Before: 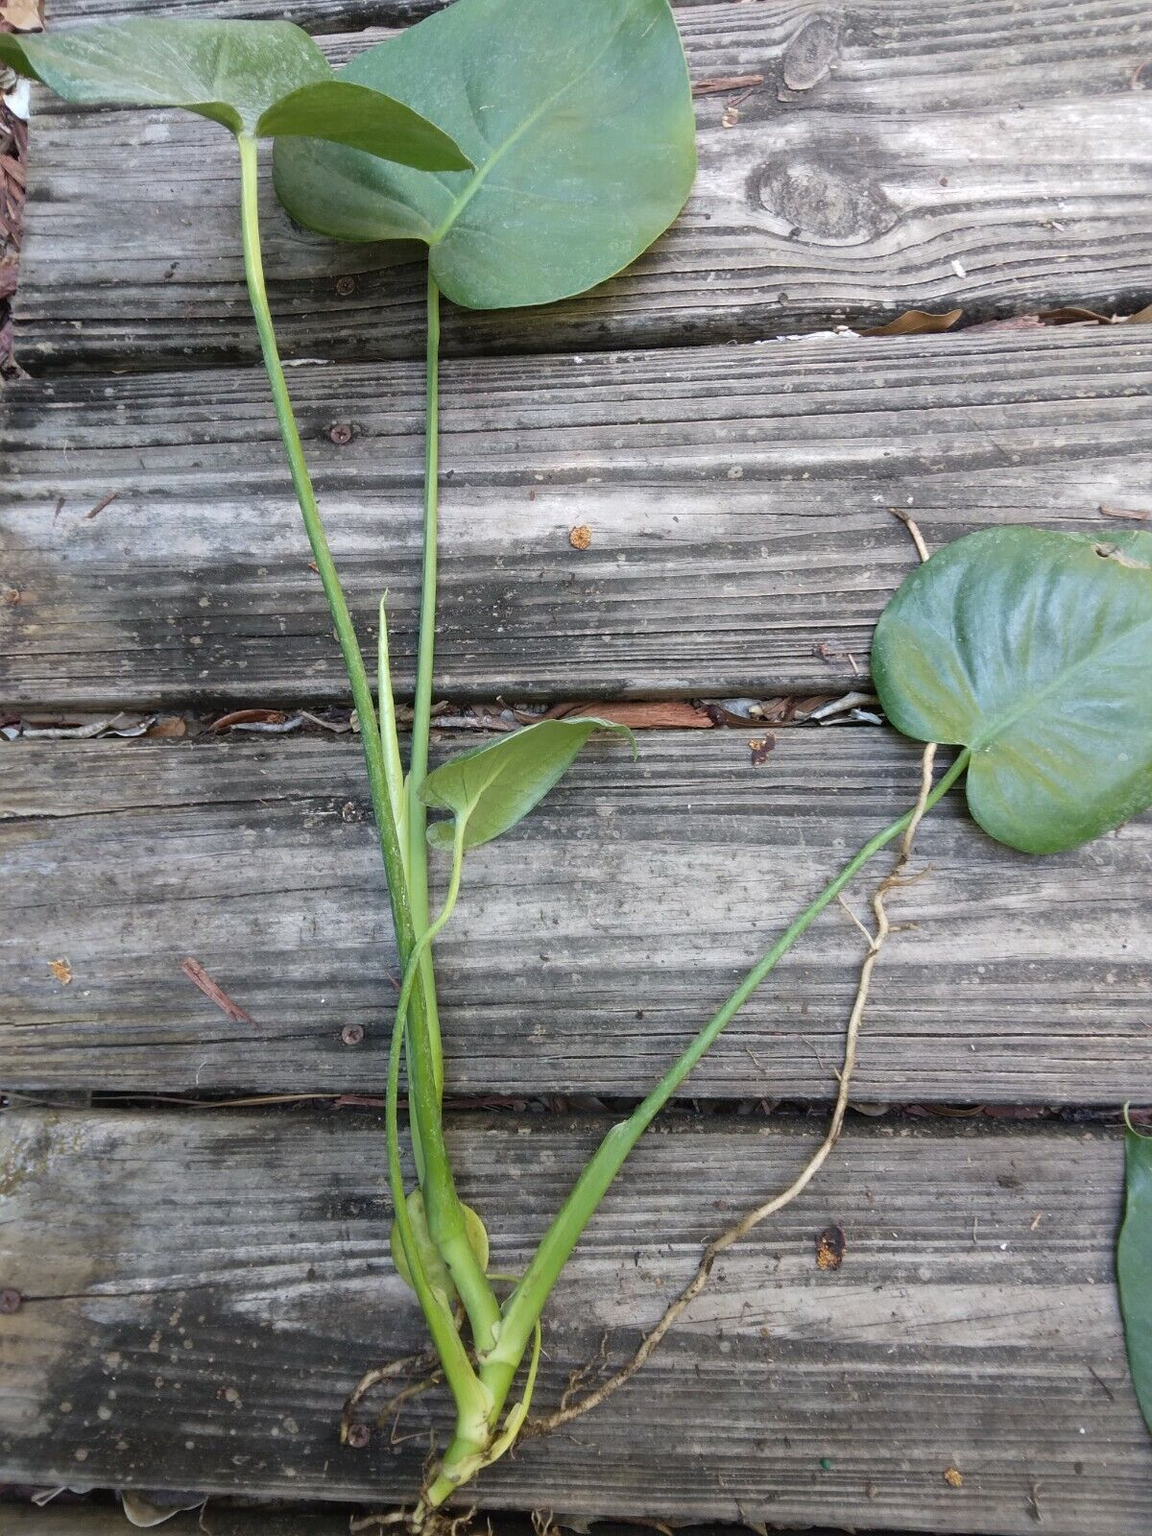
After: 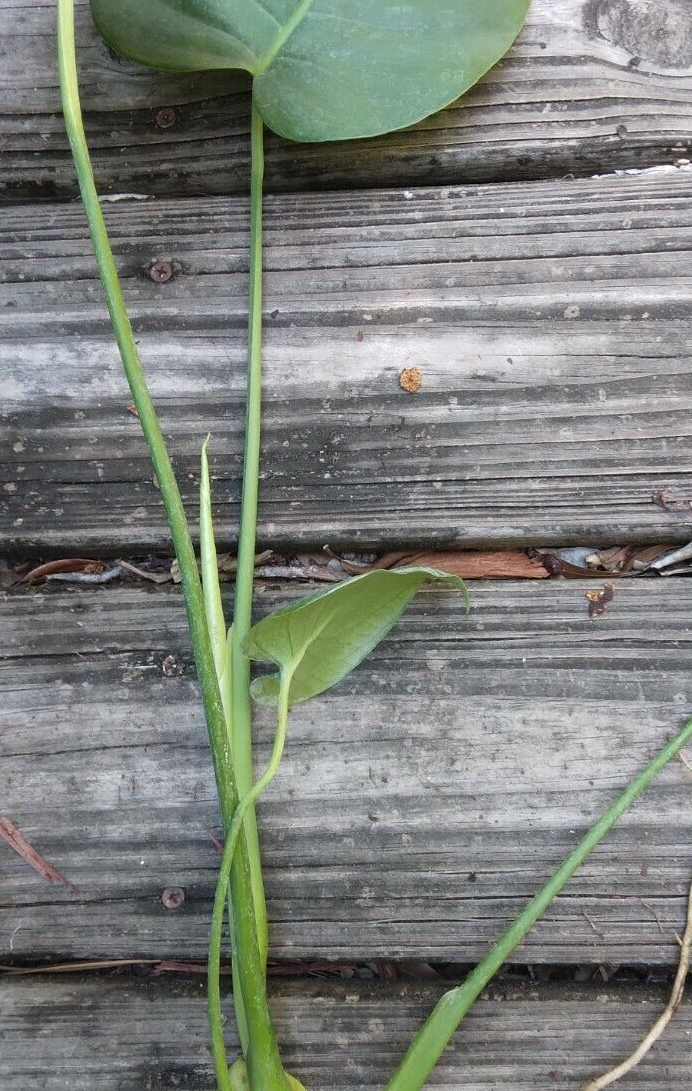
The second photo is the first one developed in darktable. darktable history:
crop: left 16.199%, top 11.252%, right 26.127%, bottom 20.559%
